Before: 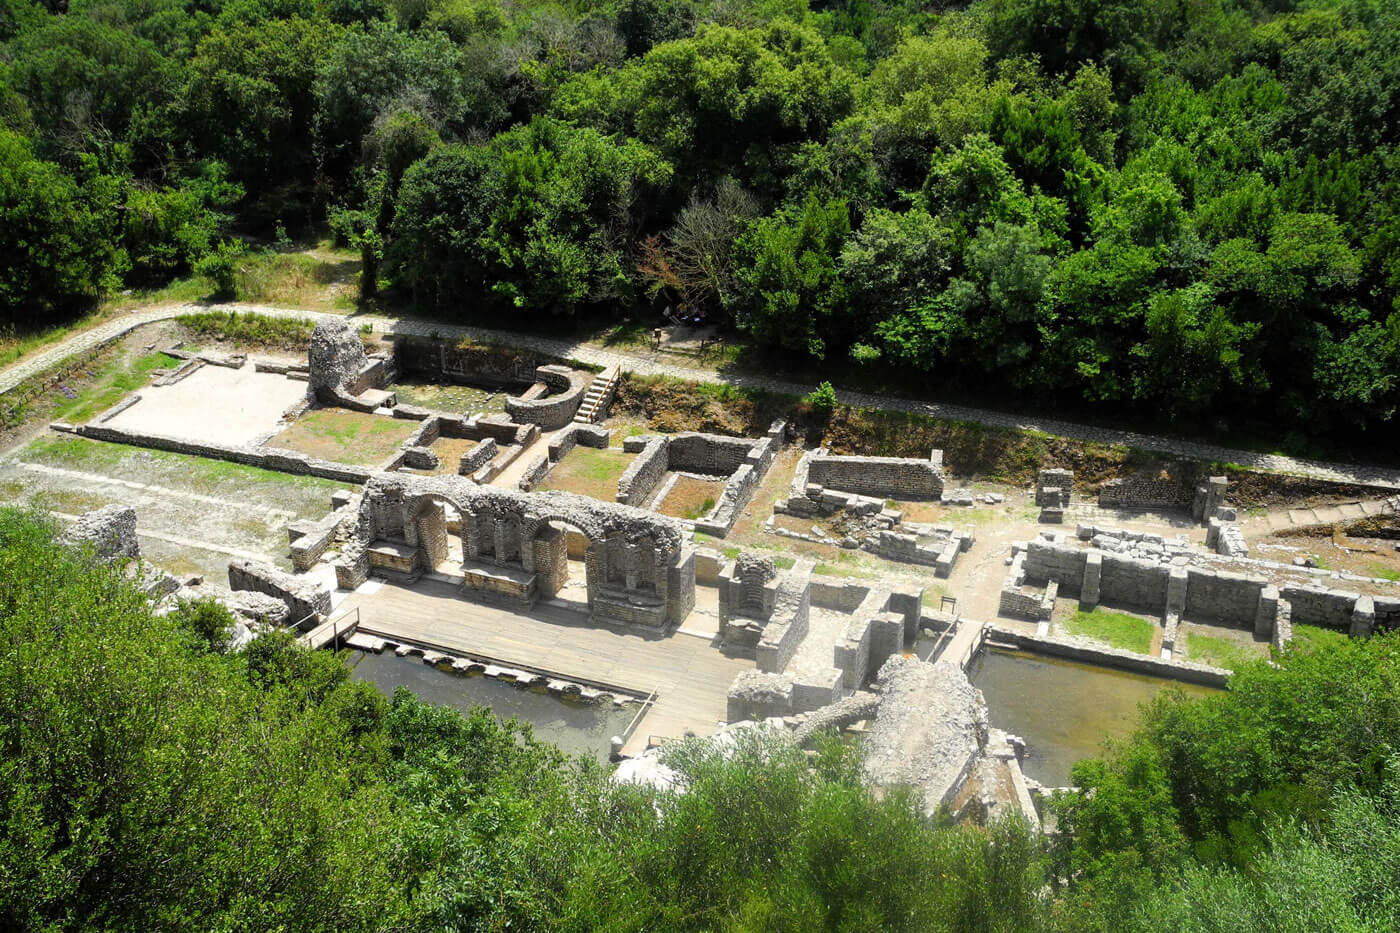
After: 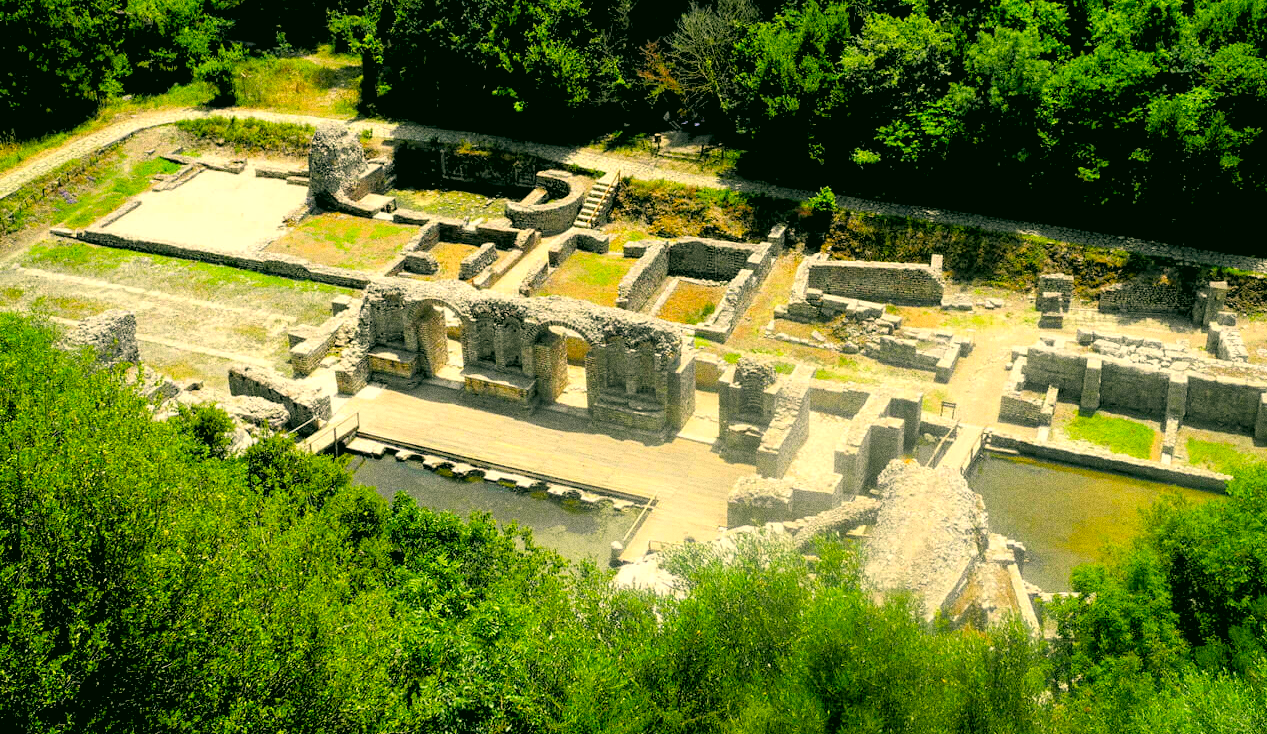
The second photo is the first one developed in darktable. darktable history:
crop: top 20.916%, right 9.437%, bottom 0.316%
grain: coarseness 0.09 ISO, strength 40%
rgb levels: preserve colors sum RGB, levels [[0.038, 0.433, 0.934], [0, 0.5, 1], [0, 0.5, 1]]
color correction: highlights a* 5.3, highlights b* 24.26, shadows a* -15.58, shadows b* 4.02
exposure: exposure 0 EV, compensate highlight preservation false
color balance rgb: perceptual saturation grading › global saturation 25%, global vibrance 20%
levels: levels [0.055, 0.477, 0.9]
